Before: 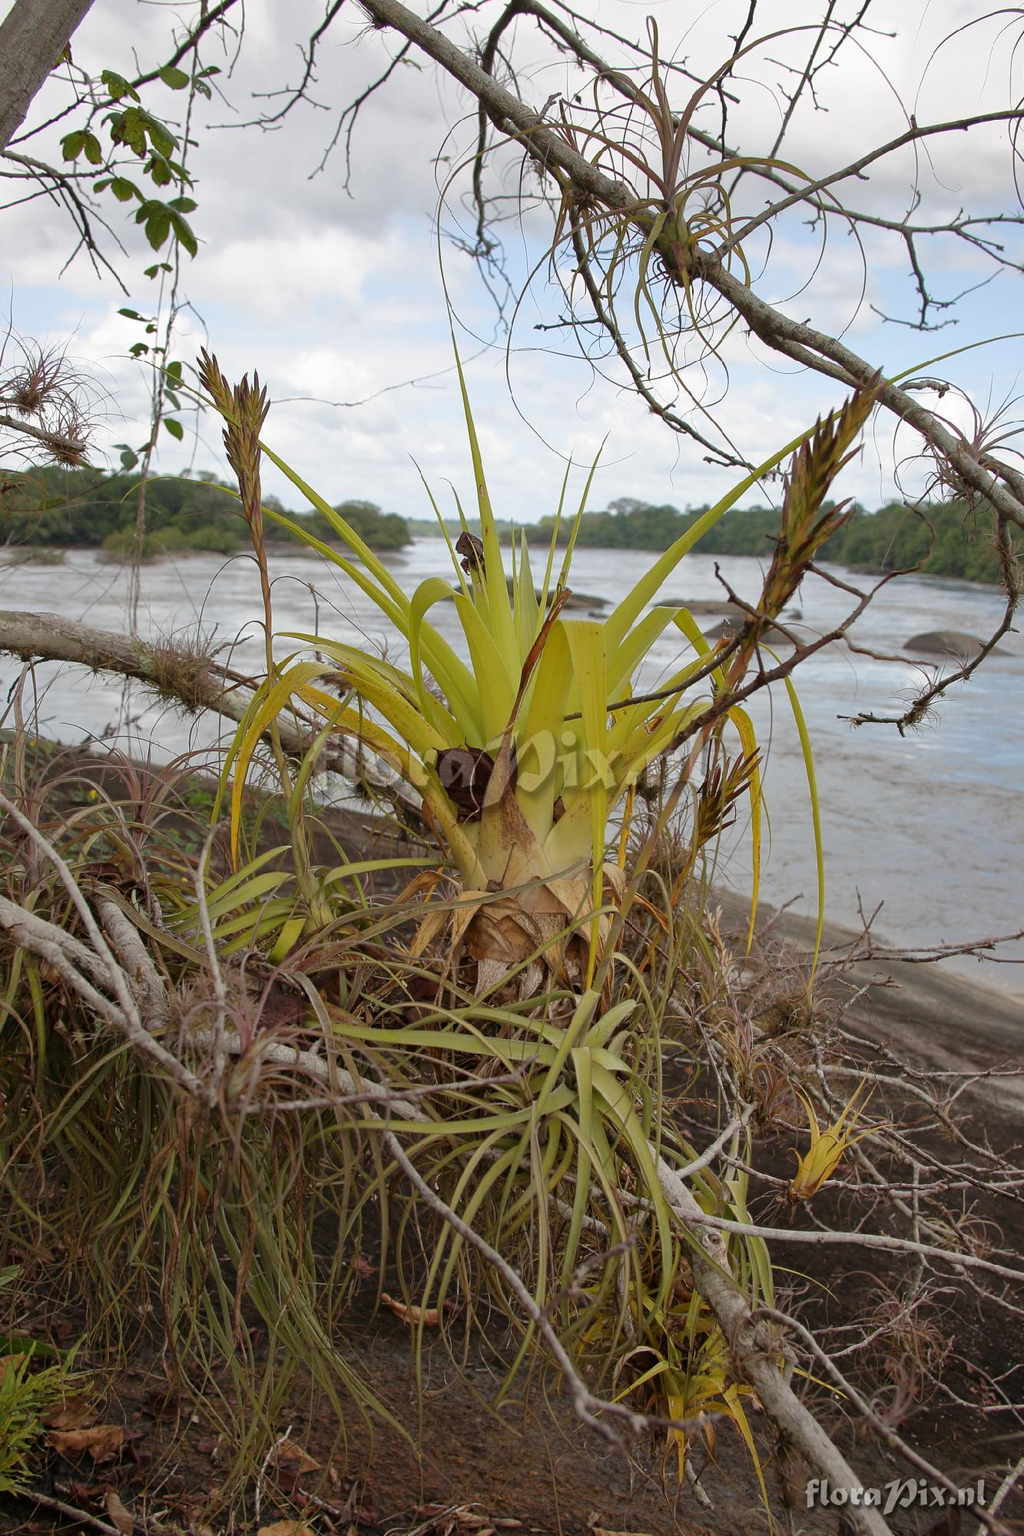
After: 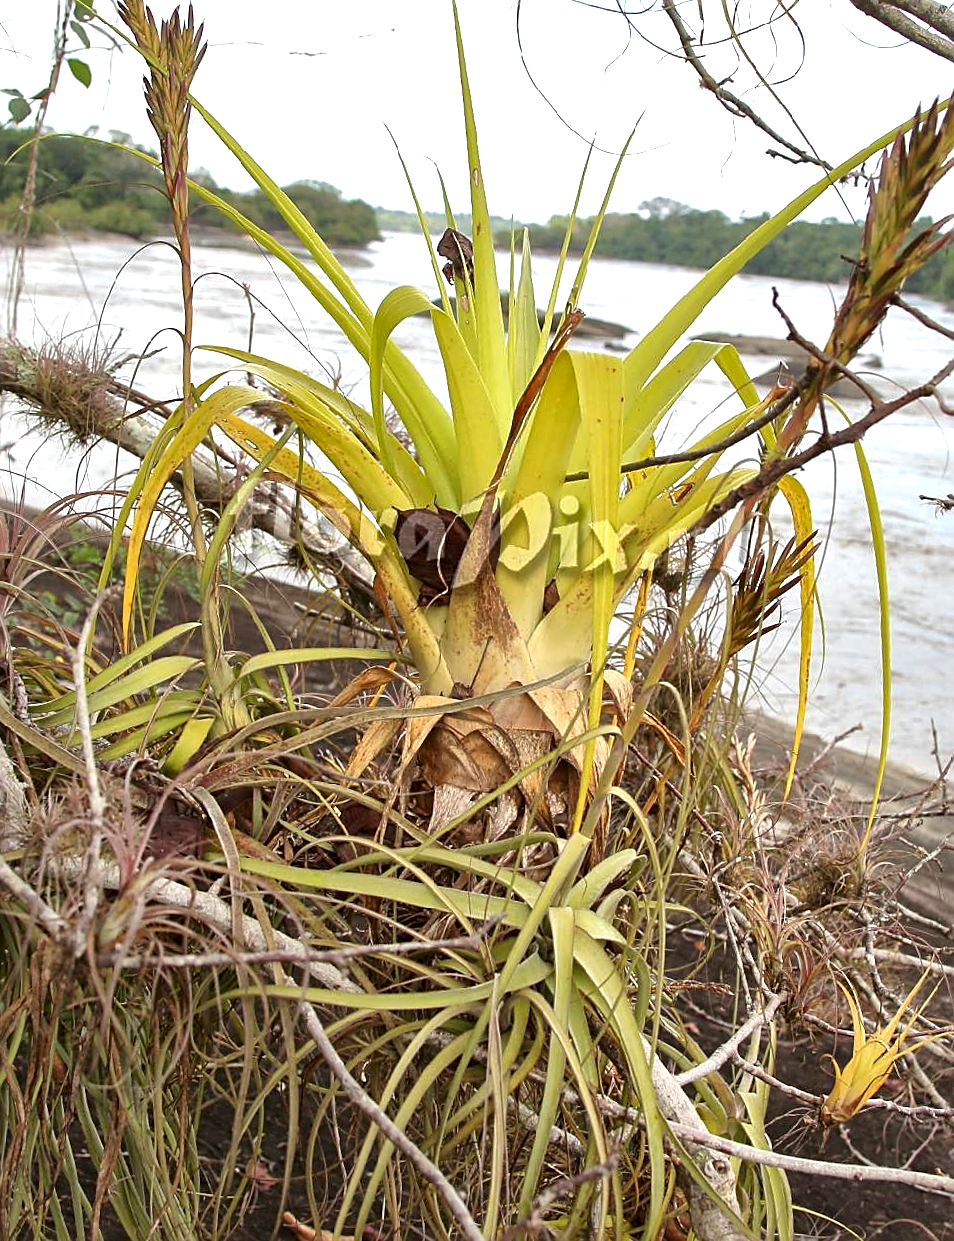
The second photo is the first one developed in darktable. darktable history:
exposure: black level correction 0, exposure 1 EV, compensate exposure bias true, compensate highlight preservation false
local contrast: mode bilateral grid, contrast 20, coarseness 50, detail 159%, midtone range 0.2
sharpen: on, module defaults
crop and rotate: angle -3.37°, left 9.79%, top 20.73%, right 12.42%, bottom 11.82%
